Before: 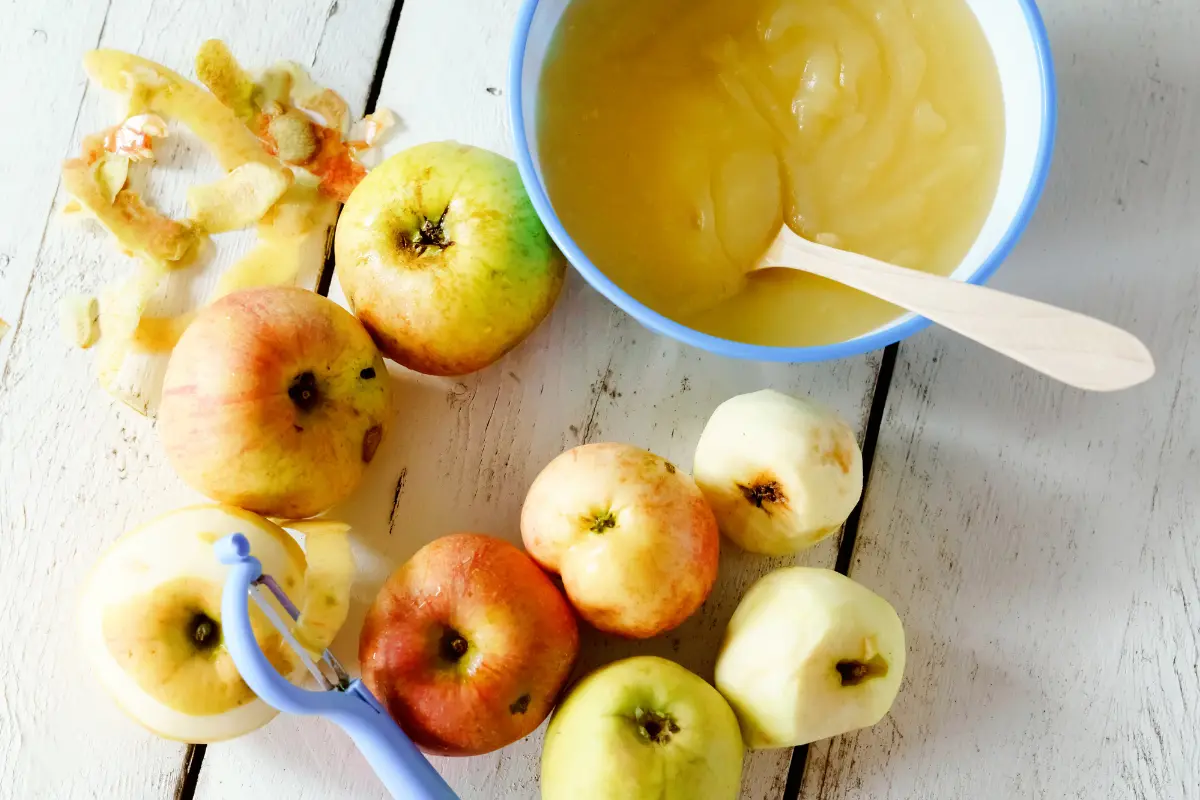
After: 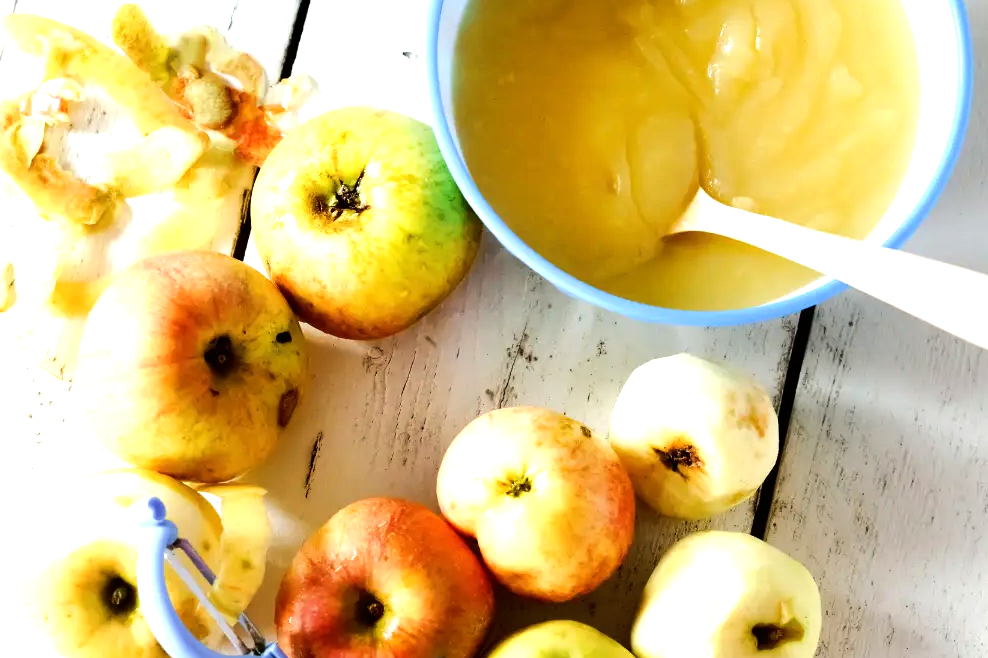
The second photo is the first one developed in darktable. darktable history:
tone equalizer: -8 EV -0.746 EV, -7 EV -0.705 EV, -6 EV -0.631 EV, -5 EV -0.401 EV, -3 EV 0.392 EV, -2 EV 0.6 EV, -1 EV 0.701 EV, +0 EV 0.737 EV, edges refinement/feathering 500, mask exposure compensation -1.57 EV, preserve details no
crop and rotate: left 7.029%, top 4.586%, right 10.594%, bottom 13.064%
